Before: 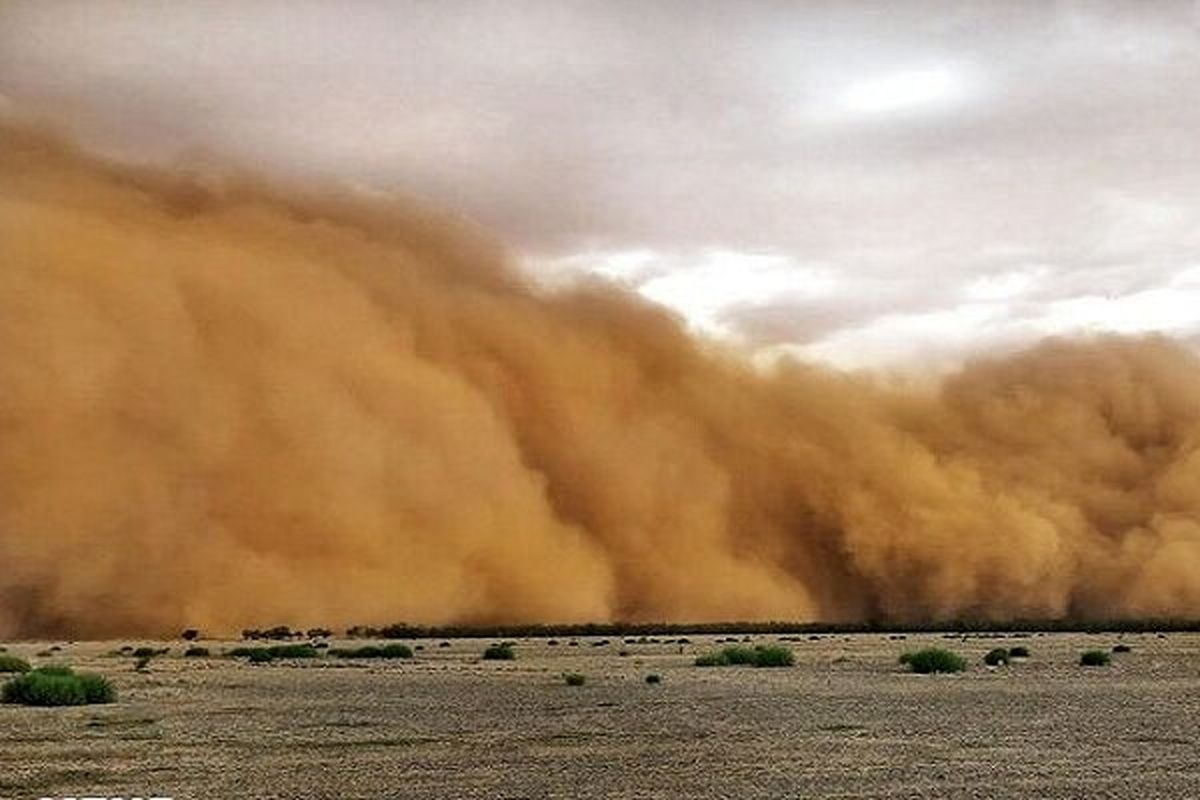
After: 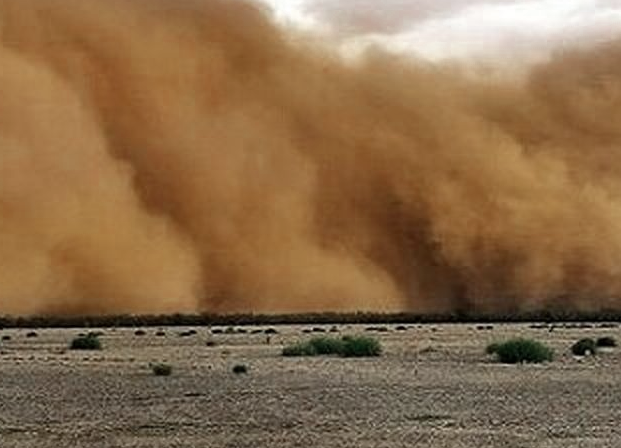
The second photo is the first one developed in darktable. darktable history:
crop: left 34.479%, top 38.822%, right 13.718%, bottom 5.172%
color zones: curves: ch0 [(0, 0.5) (0.125, 0.4) (0.25, 0.5) (0.375, 0.4) (0.5, 0.4) (0.625, 0.35) (0.75, 0.35) (0.875, 0.5)]; ch1 [(0, 0.35) (0.125, 0.45) (0.25, 0.35) (0.375, 0.35) (0.5, 0.35) (0.625, 0.35) (0.75, 0.45) (0.875, 0.35)]; ch2 [(0, 0.6) (0.125, 0.5) (0.25, 0.5) (0.375, 0.6) (0.5, 0.6) (0.625, 0.5) (0.75, 0.5) (0.875, 0.5)]
